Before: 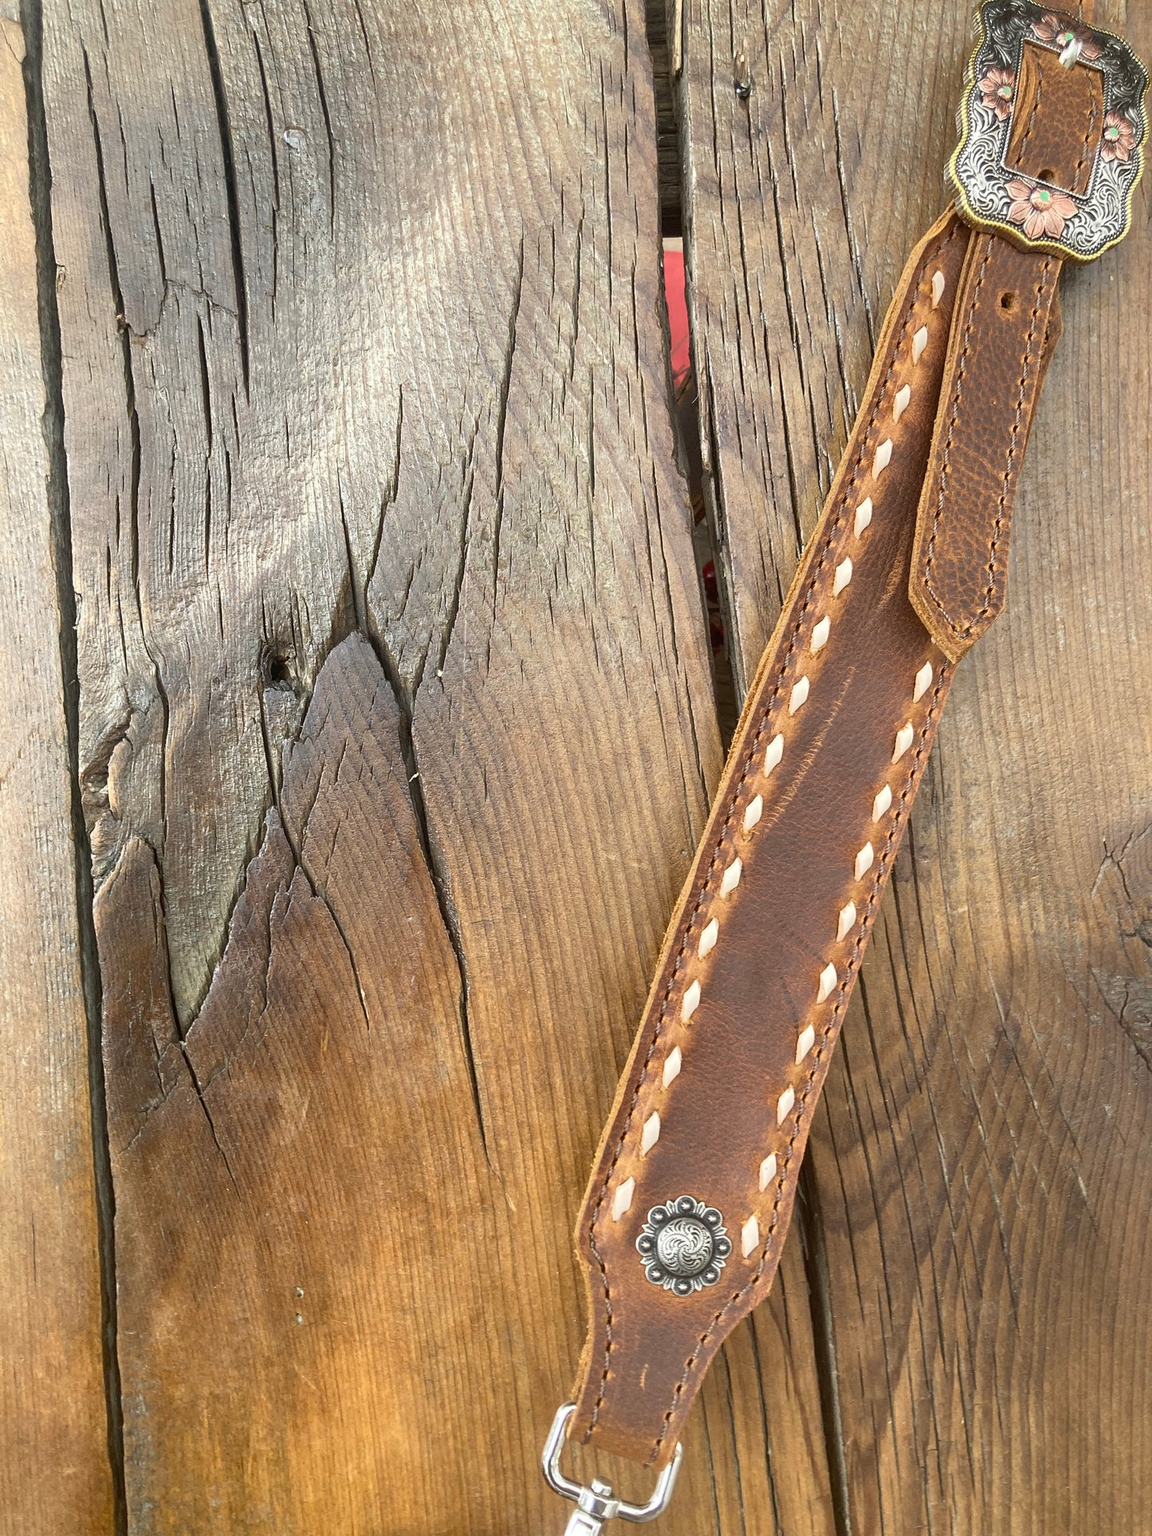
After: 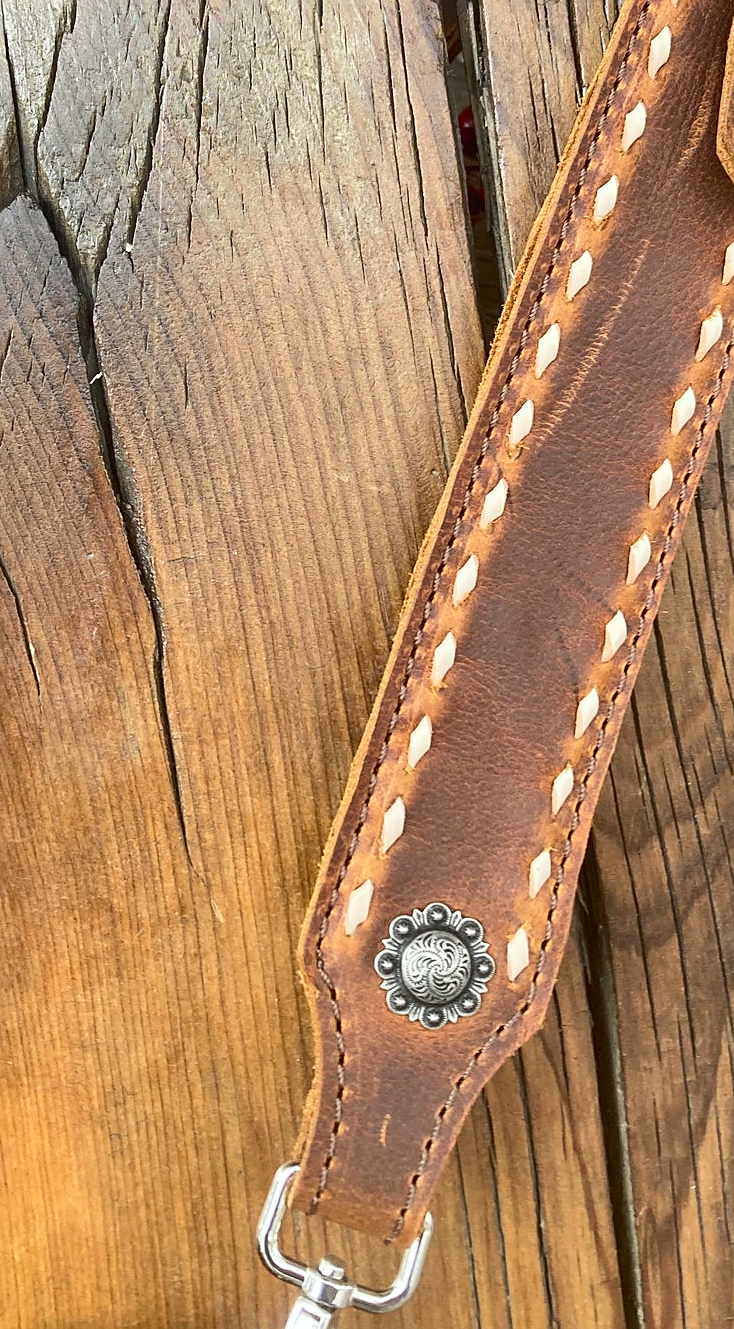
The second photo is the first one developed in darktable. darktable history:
crop and rotate: left 29.316%, top 31.009%, right 19.849%
sharpen: radius 1.825, amount 0.397, threshold 1.498
tone curve: curves: ch0 [(0, 0.01) (0.037, 0.032) (0.131, 0.108) (0.275, 0.256) (0.483, 0.512) (0.61, 0.665) (0.696, 0.742) (0.792, 0.819) (0.911, 0.925) (0.997, 0.995)]; ch1 [(0, 0) (0.301, 0.3) (0.423, 0.421) (0.492, 0.488) (0.507, 0.503) (0.53, 0.532) (0.573, 0.586) (0.683, 0.702) (0.746, 0.77) (1, 1)]; ch2 [(0, 0) (0.246, 0.233) (0.36, 0.352) (0.415, 0.415) (0.485, 0.487) (0.502, 0.504) (0.525, 0.518) (0.539, 0.539) (0.587, 0.594) (0.636, 0.652) (0.711, 0.729) (0.845, 0.855) (0.998, 0.977)], color space Lab, independent channels, preserve colors none
